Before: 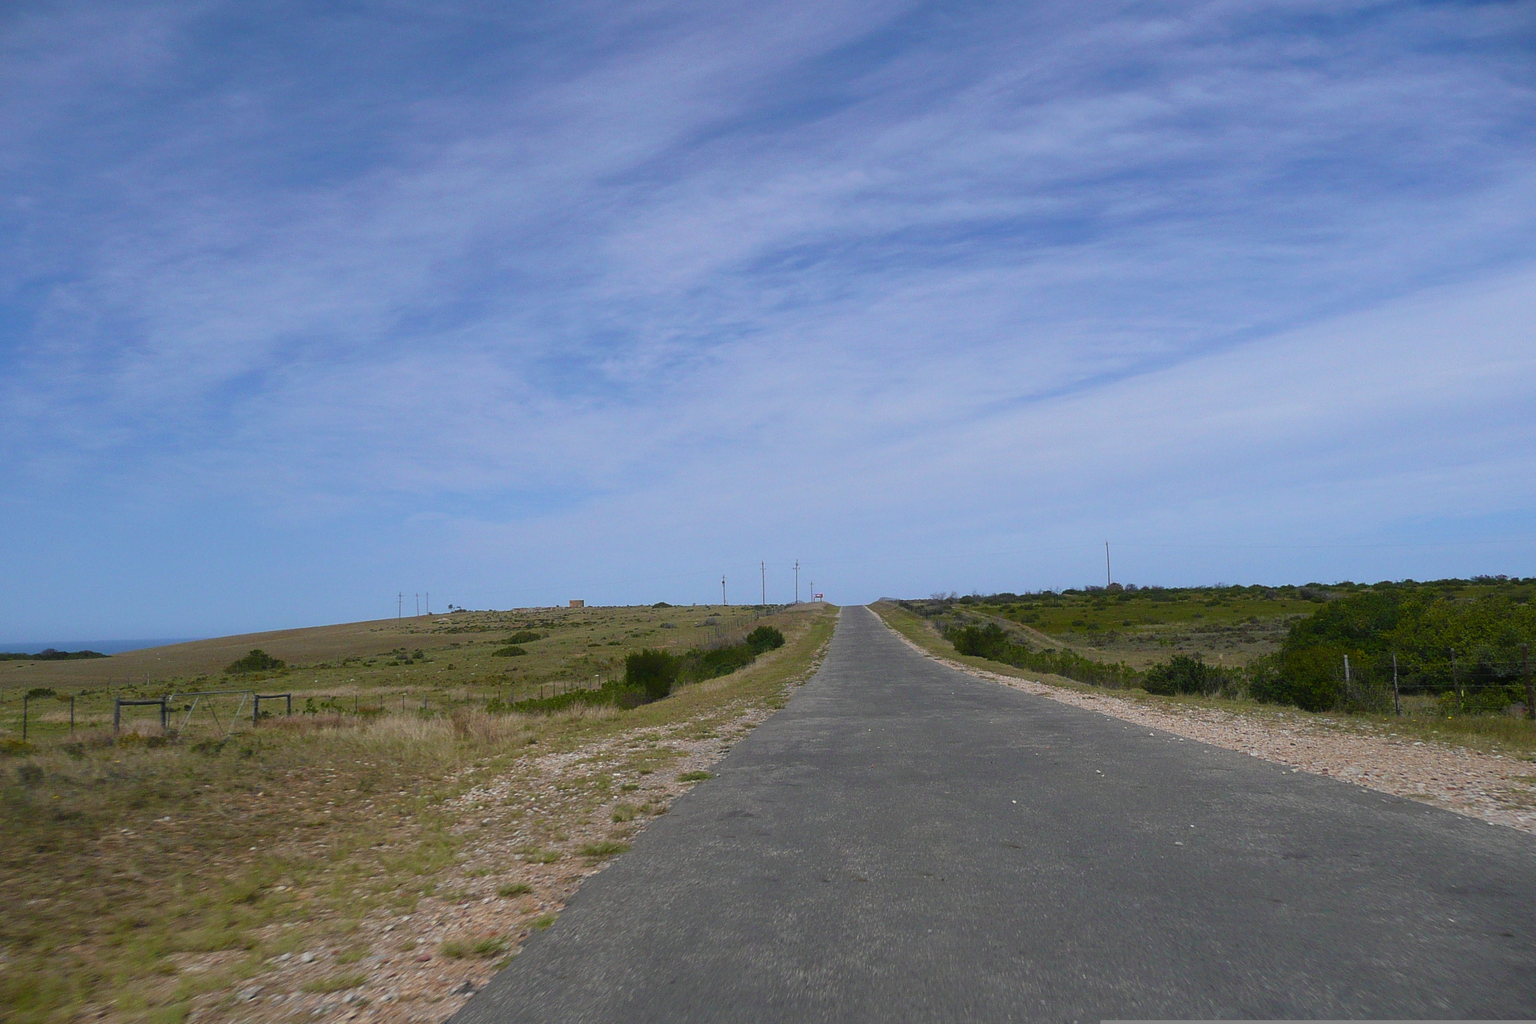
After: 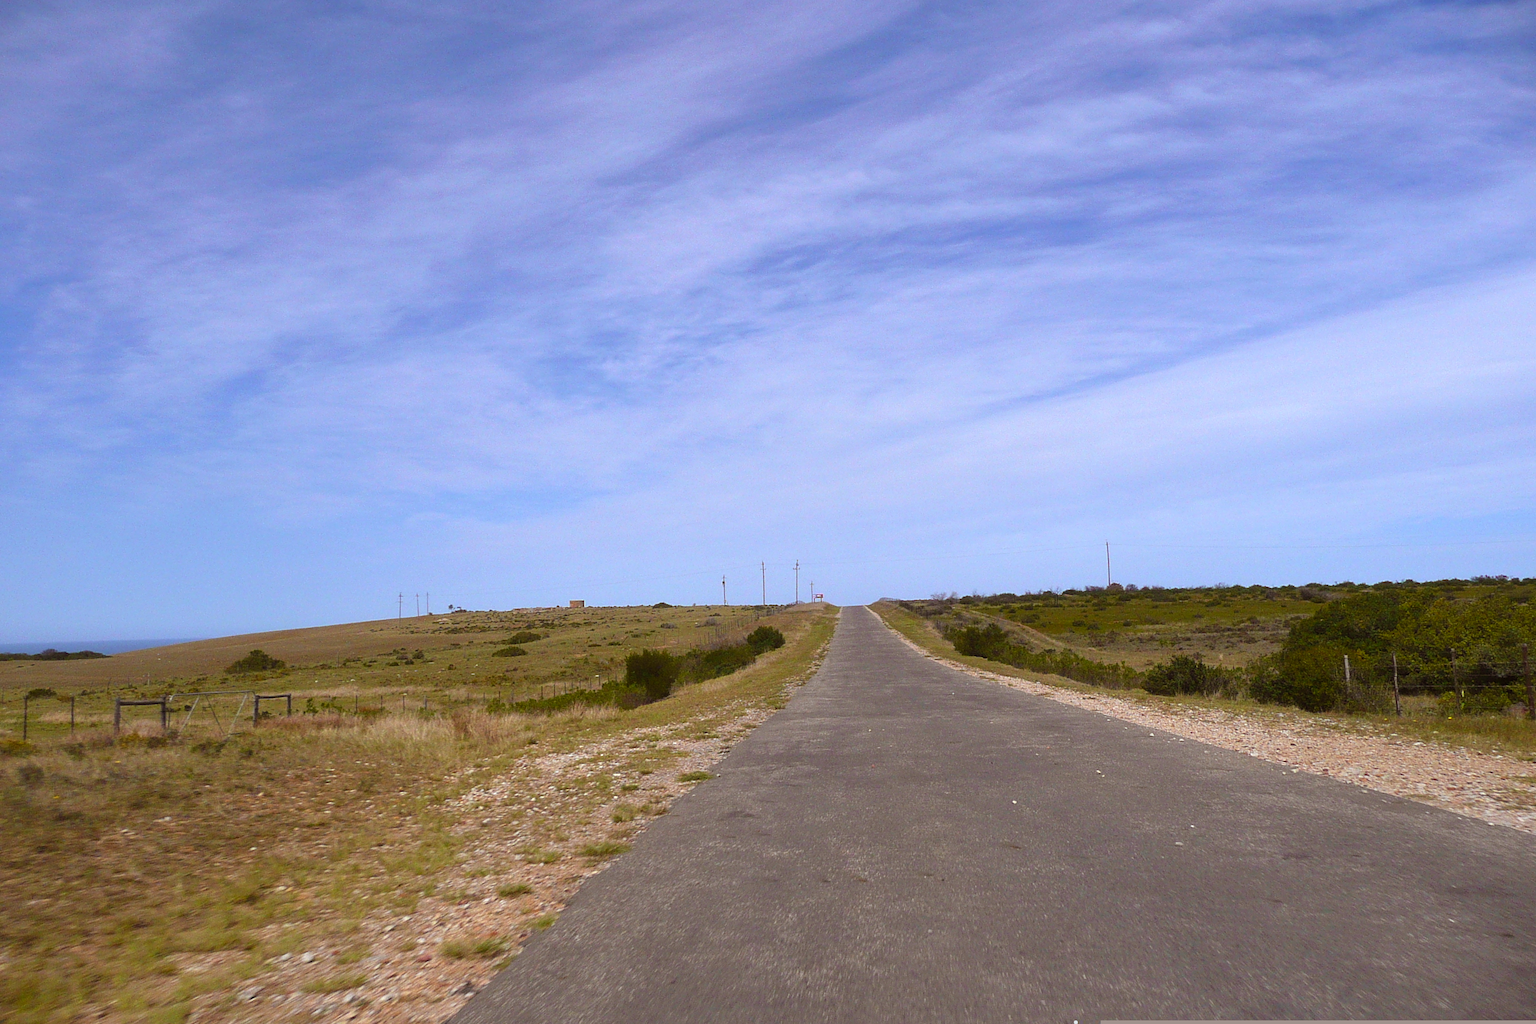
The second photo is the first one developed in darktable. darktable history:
exposure: exposure 0.6 EV, compensate highlight preservation false
shadows and highlights: shadows 37.27, highlights -28.18, soften with gaussian
rgb levels: mode RGB, independent channels, levels [[0, 0.5, 1], [0, 0.521, 1], [0, 0.536, 1]]
